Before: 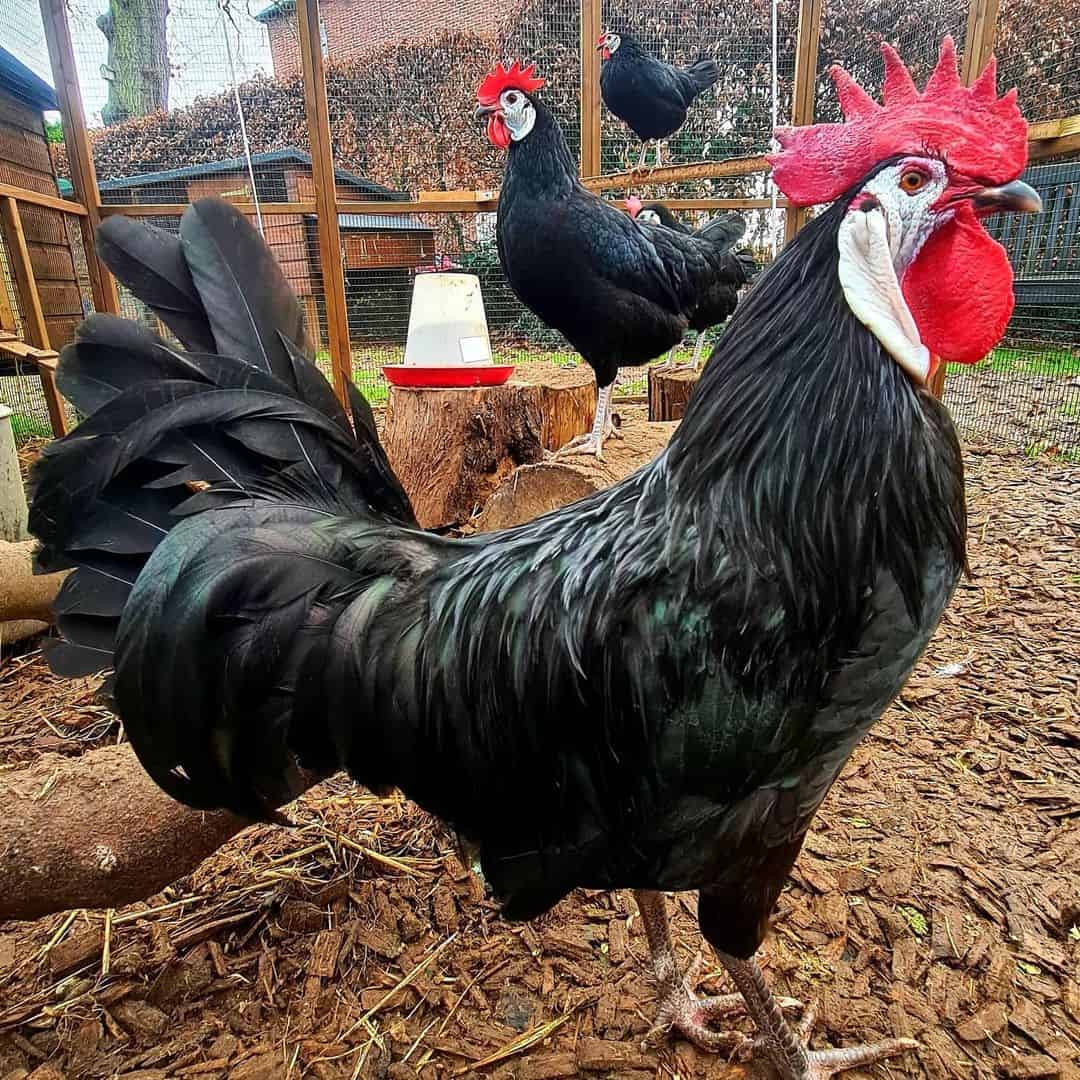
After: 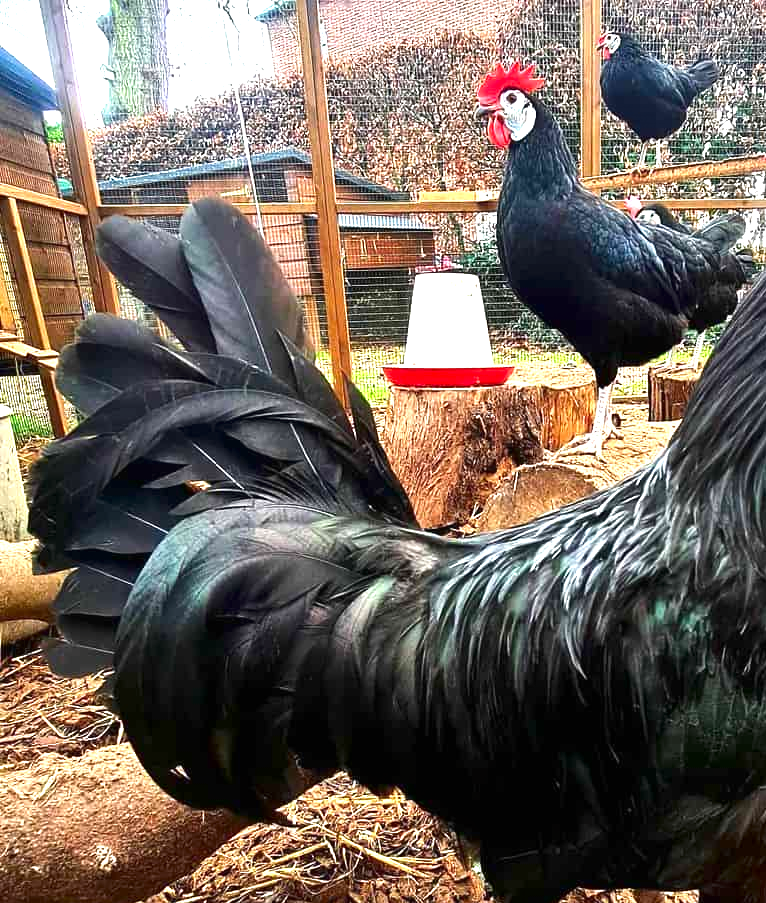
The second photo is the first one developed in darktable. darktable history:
contrast brightness saturation: brightness -0.092
crop: right 28.989%, bottom 16.365%
contrast equalizer: y [[0.6 ×6], [0.55 ×6], [0 ×6], [0 ×6], [0 ×6]], mix -0.115
exposure: black level correction 0, exposure 1.2 EV, compensate highlight preservation false
